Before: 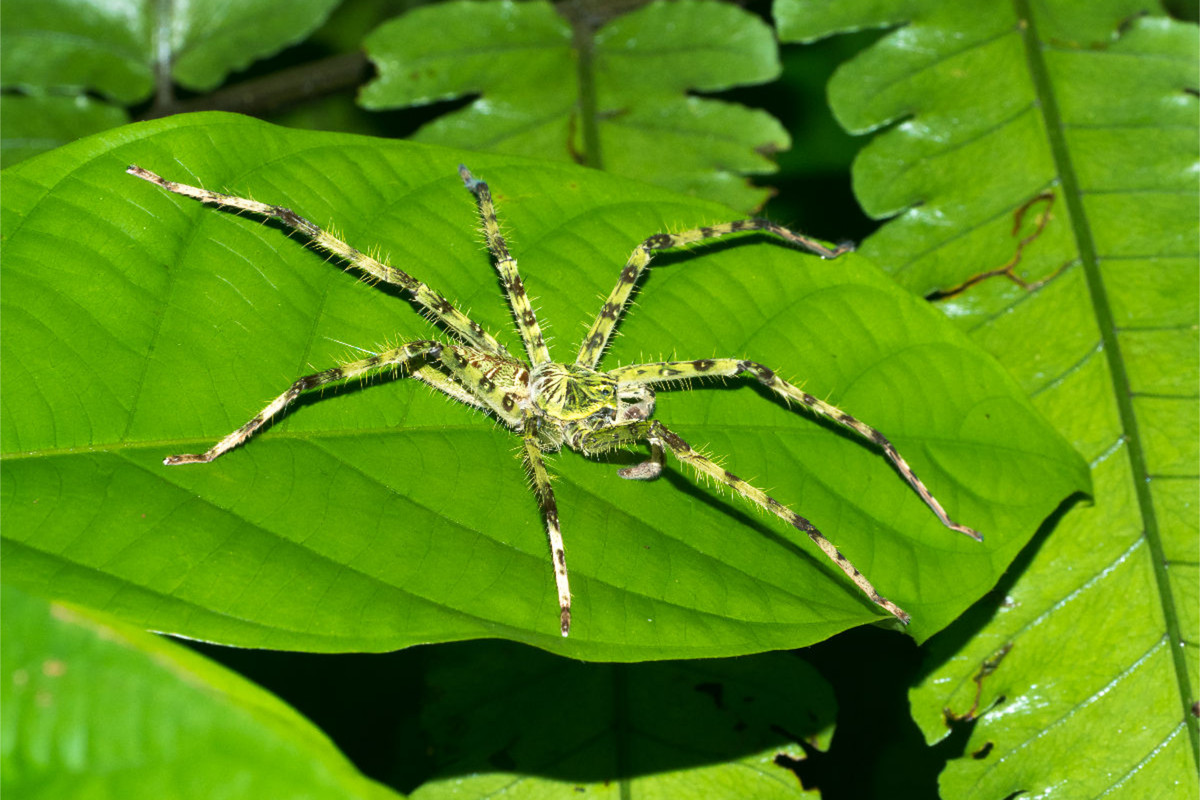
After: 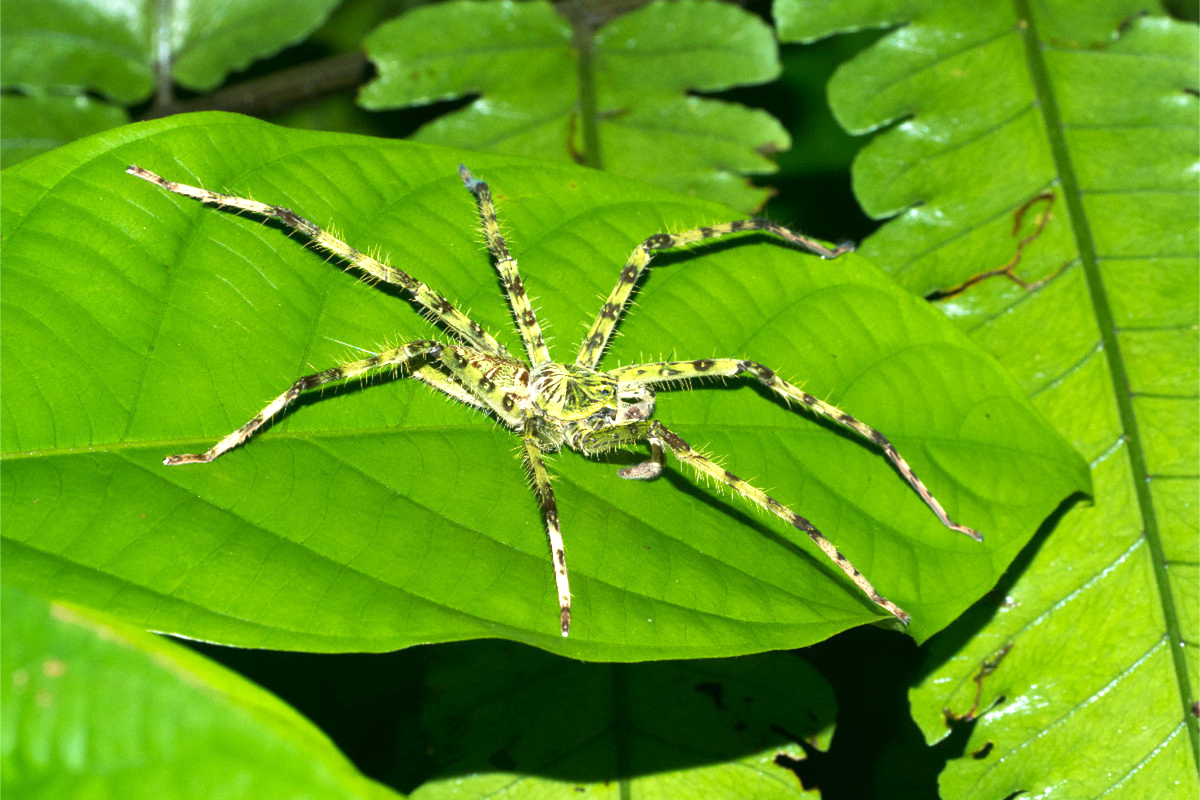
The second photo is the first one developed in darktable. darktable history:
exposure: exposure 0.379 EV, compensate exposure bias true, compensate highlight preservation false
